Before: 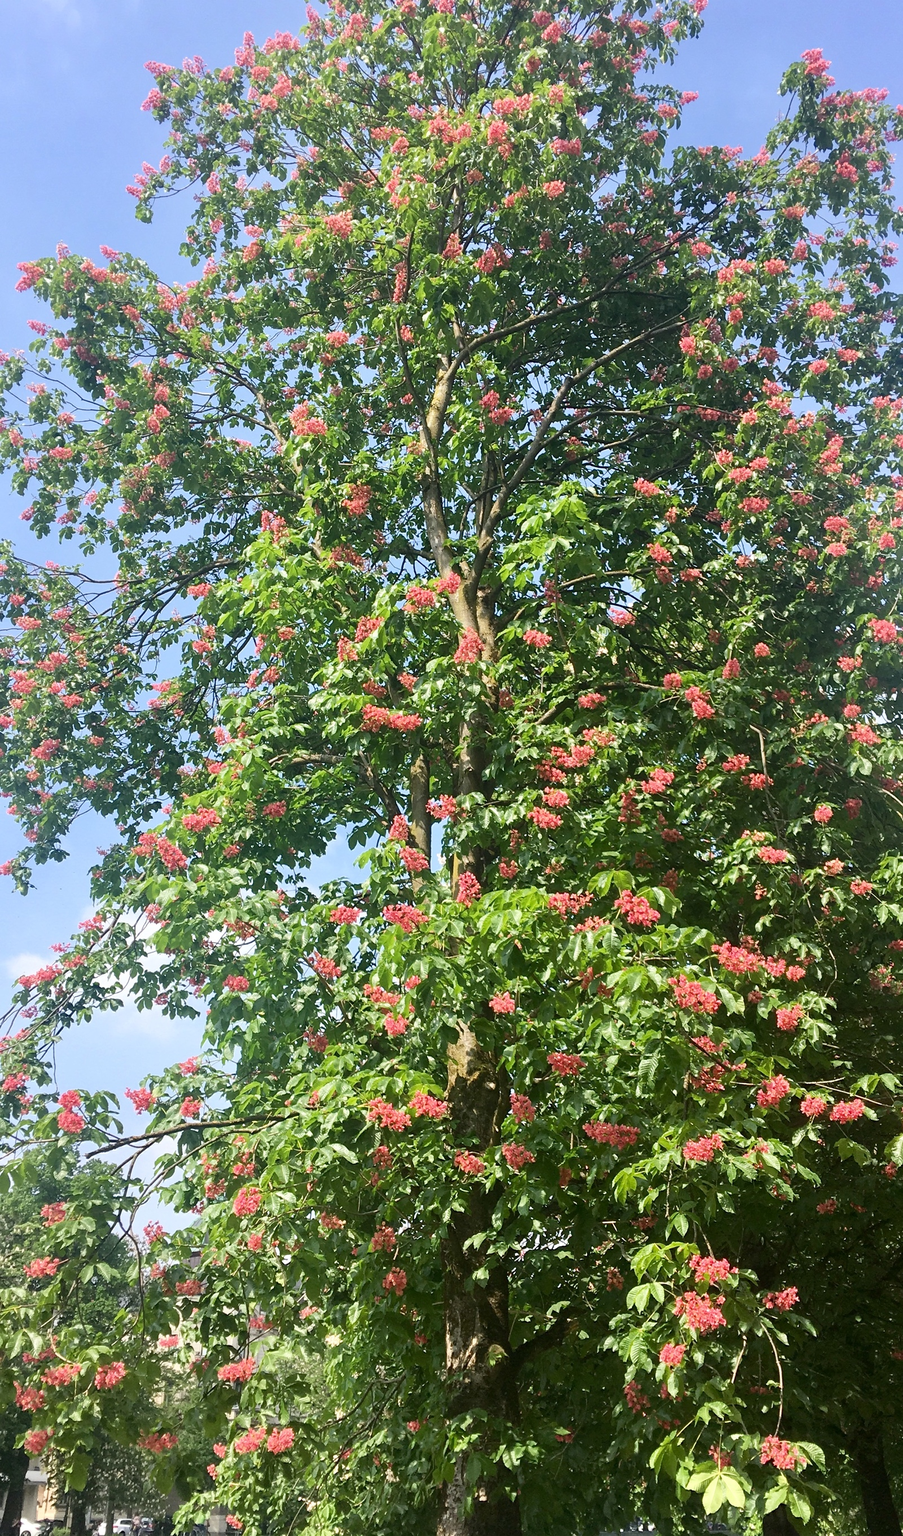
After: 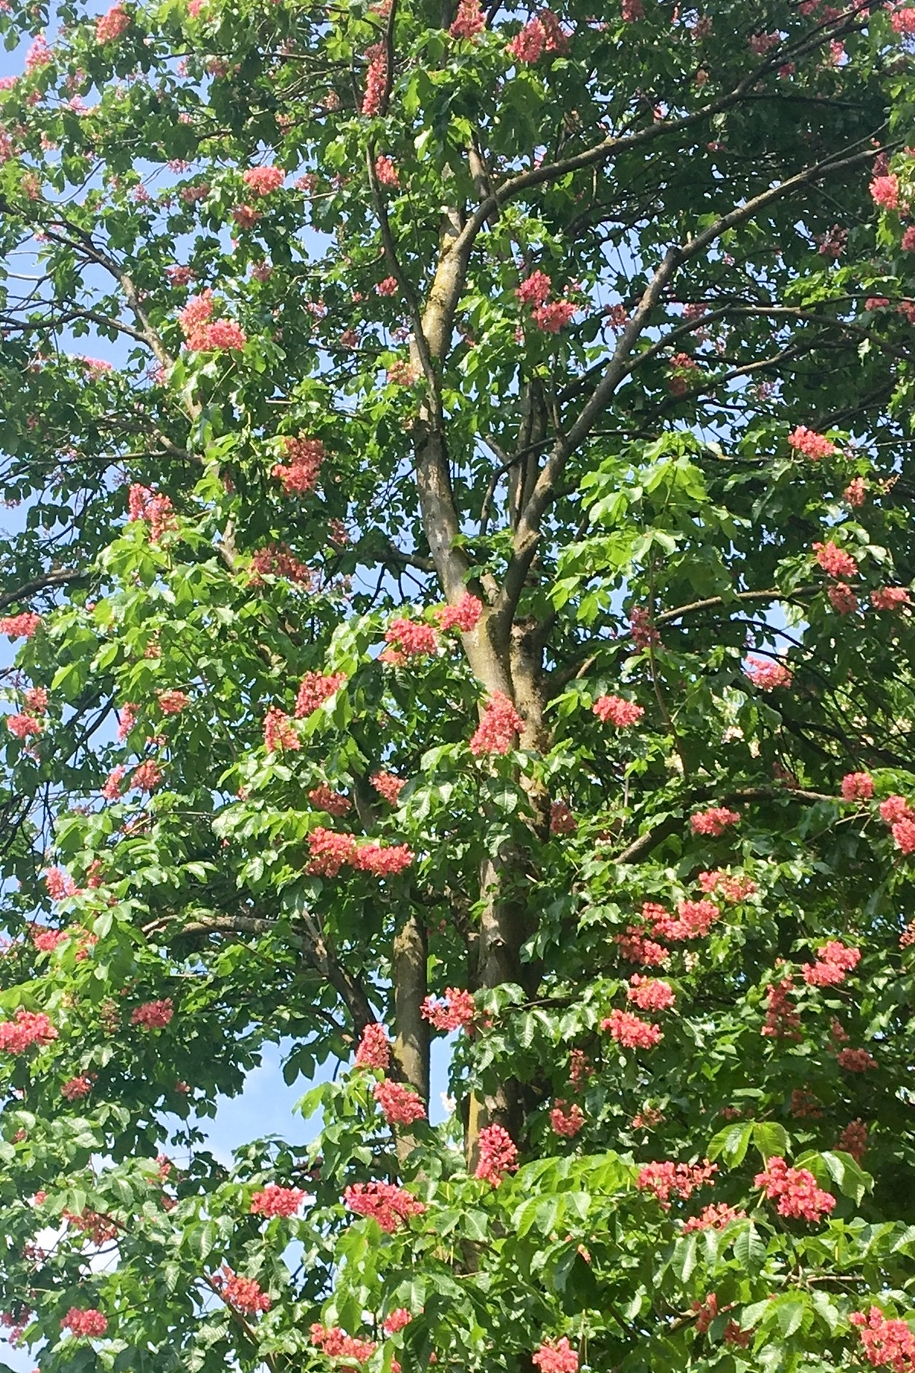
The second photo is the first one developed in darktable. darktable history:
crop: left 20.932%, top 15.471%, right 21.848%, bottom 34.081%
base curve: preserve colors none
